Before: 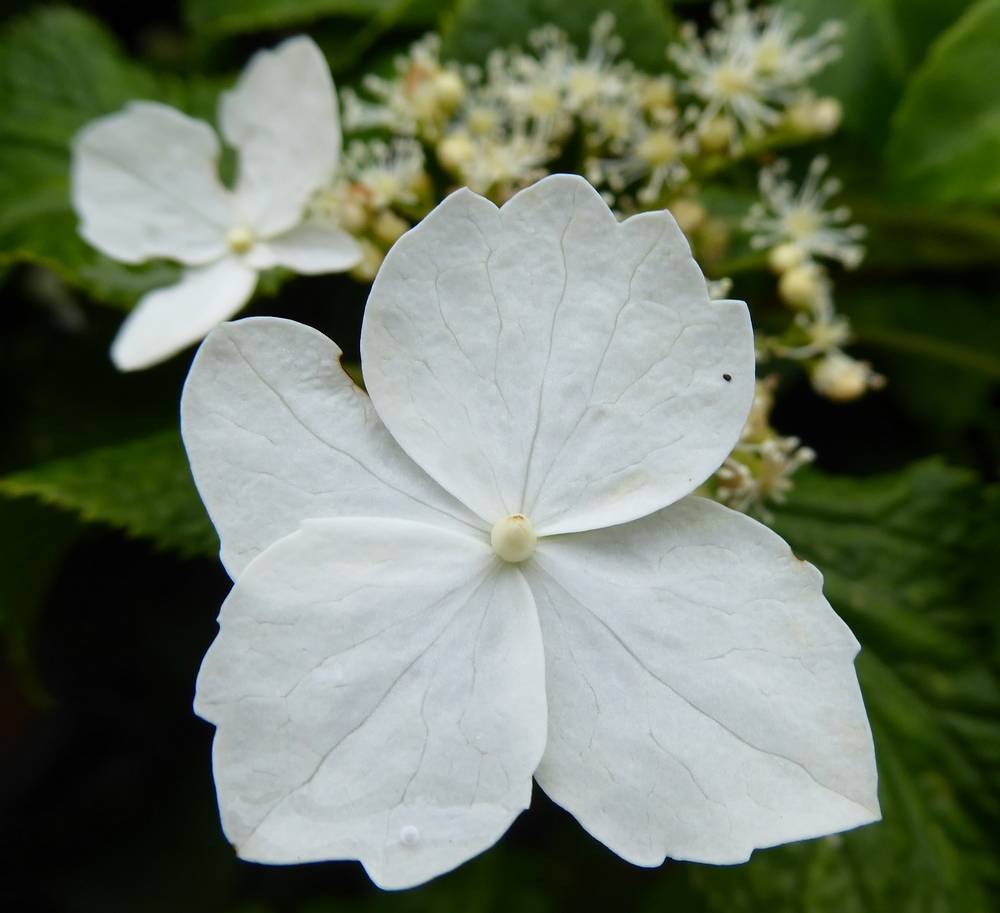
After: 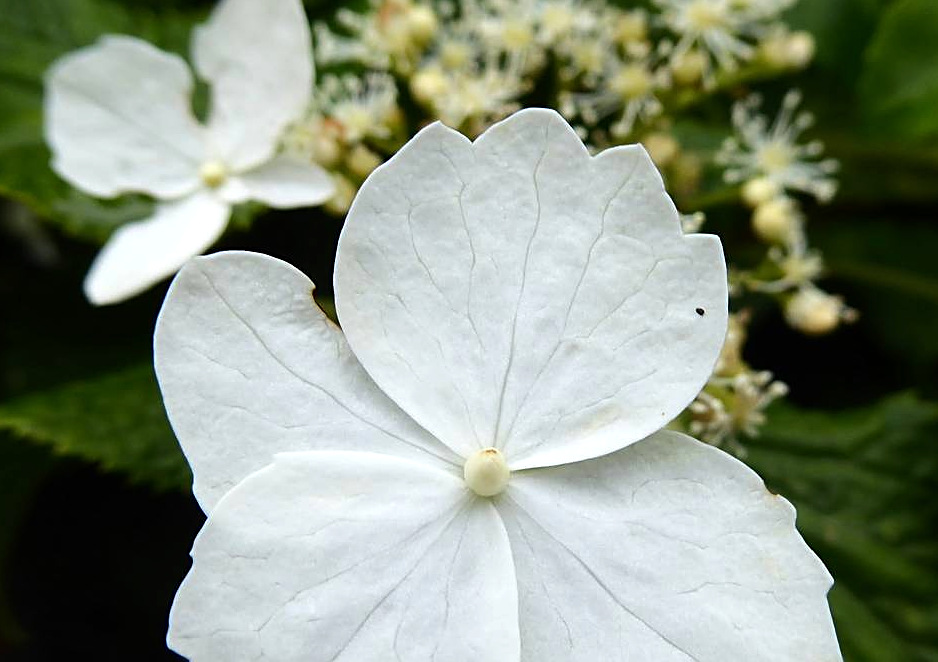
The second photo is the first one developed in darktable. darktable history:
tone equalizer: -8 EV -0.417 EV, -7 EV -0.389 EV, -6 EV -0.333 EV, -5 EV -0.222 EV, -3 EV 0.222 EV, -2 EV 0.333 EV, -1 EV 0.389 EV, +0 EV 0.417 EV, edges refinement/feathering 500, mask exposure compensation -1.25 EV, preserve details no
sharpen: on, module defaults
crop: left 2.737%, top 7.287%, right 3.421%, bottom 20.179%
